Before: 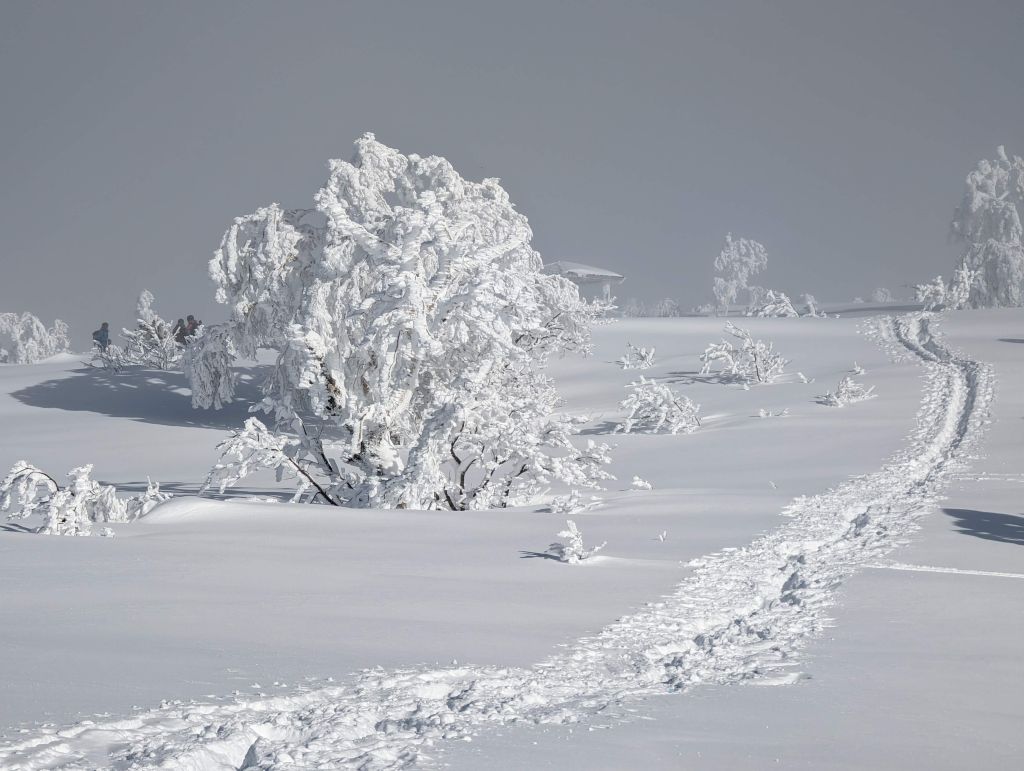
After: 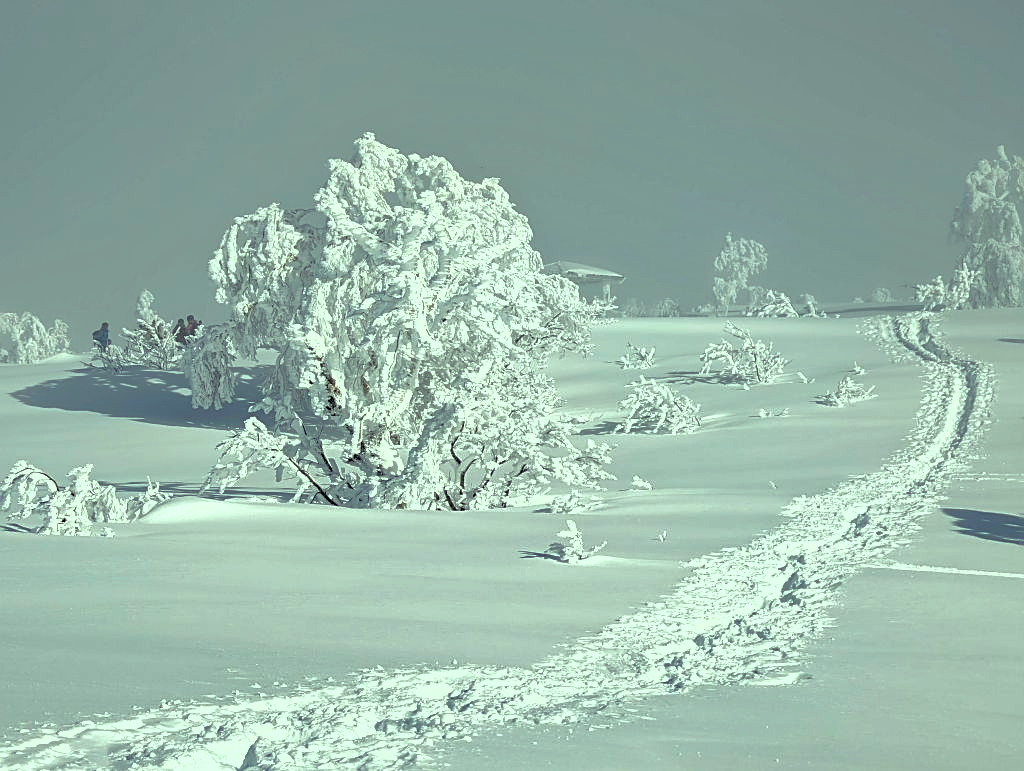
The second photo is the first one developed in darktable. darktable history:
sharpen: amount 0.494
shadows and highlights: highlights color adjustment 0.483%
levels: levels [0.016, 0.492, 0.969]
color balance rgb: highlights gain › luminance 15.088%, highlights gain › chroma 7.074%, highlights gain › hue 127.05°, perceptual saturation grading › global saturation 20%, perceptual saturation grading › highlights -25.628%, perceptual saturation grading › shadows 26.138%, global vibrance 9.171%
exposure: exposure 0.129 EV, compensate highlight preservation false
